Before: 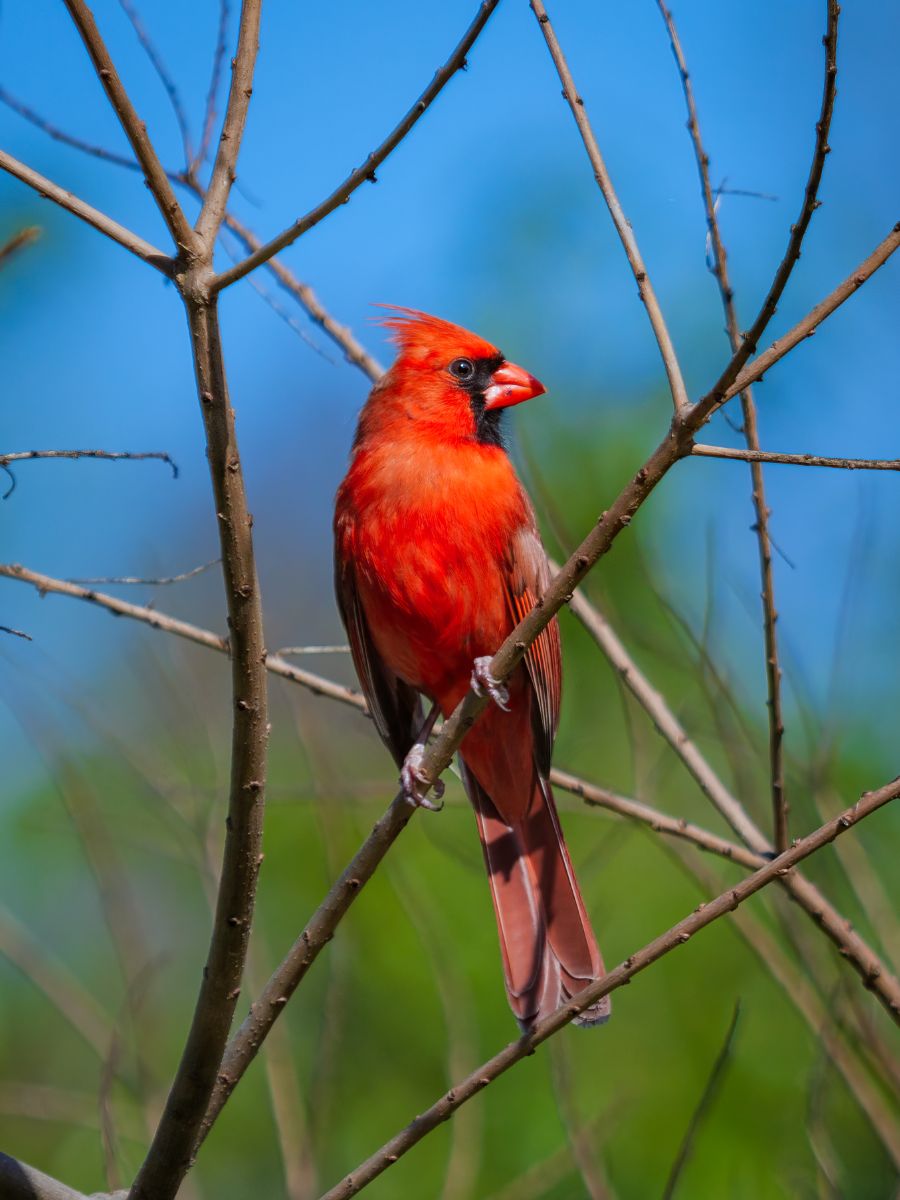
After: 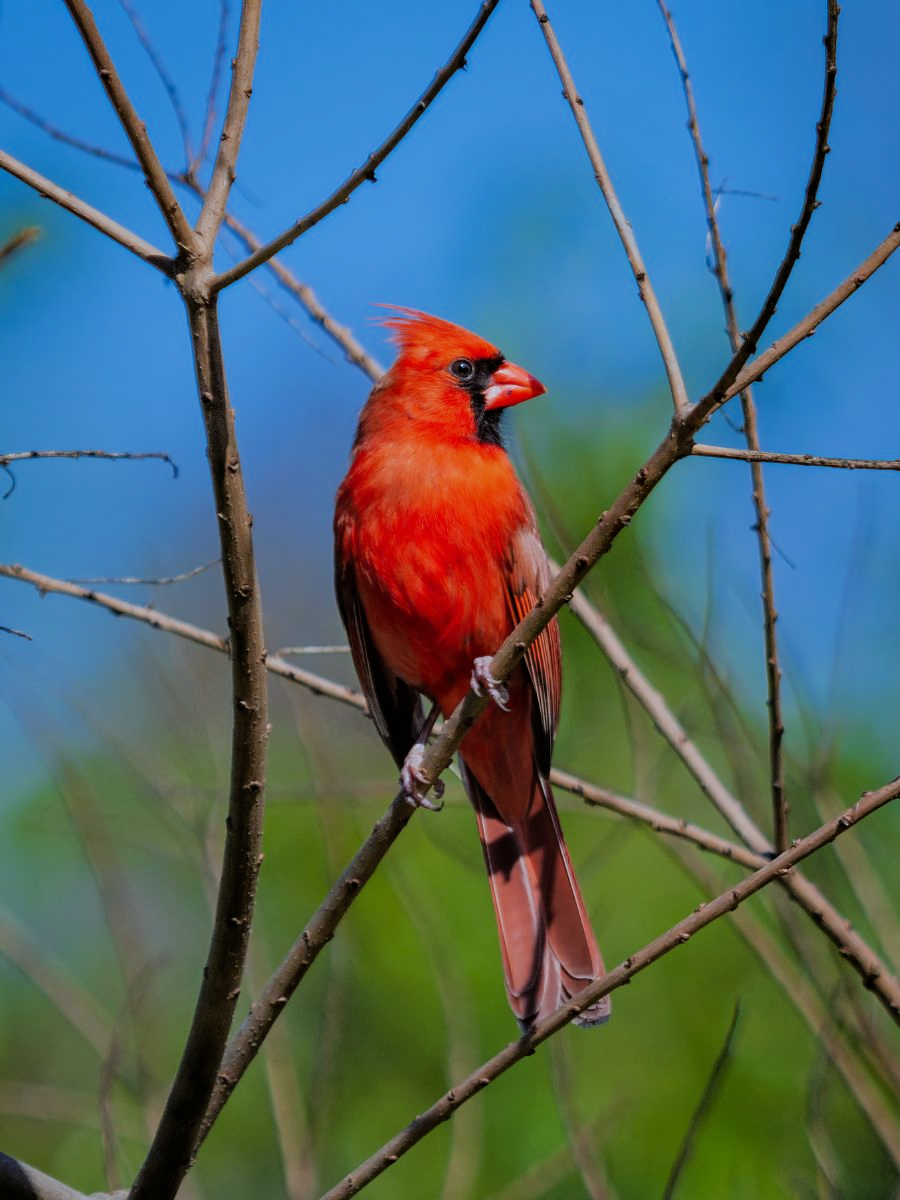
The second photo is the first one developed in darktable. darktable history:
filmic rgb: black relative exposure -7.65 EV, white relative exposure 4.56 EV, hardness 3.61, color science v6 (2022)
white balance: red 0.974, blue 1.044
